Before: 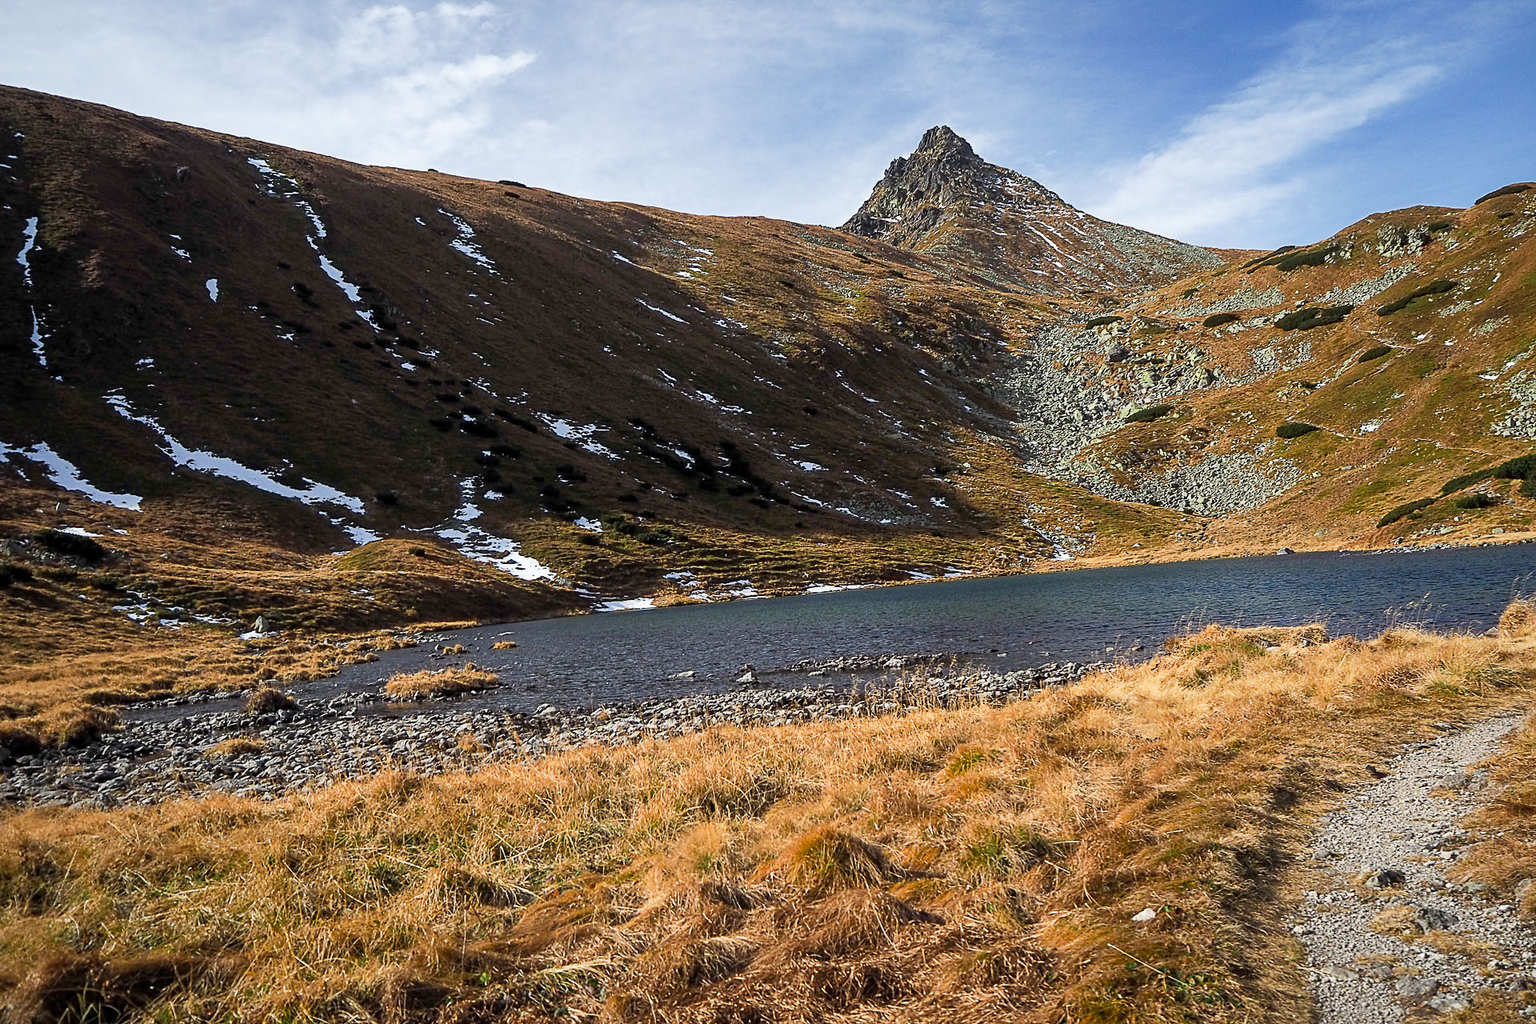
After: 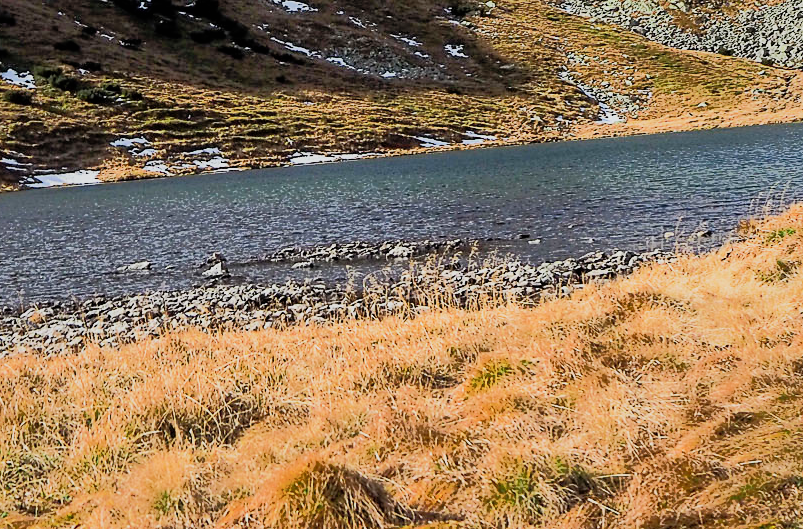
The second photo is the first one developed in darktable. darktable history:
tone curve: curves: ch0 [(0, 0) (0.003, 0.003) (0.011, 0.011) (0.025, 0.024) (0.044, 0.043) (0.069, 0.067) (0.1, 0.096) (0.136, 0.131) (0.177, 0.171) (0.224, 0.216) (0.277, 0.267) (0.335, 0.323) (0.399, 0.384) (0.468, 0.451) (0.543, 0.678) (0.623, 0.734) (0.709, 0.795) (0.801, 0.859) (0.898, 0.928) (1, 1)], color space Lab, independent channels, preserve colors none
filmic rgb: black relative exposure -7.65 EV, white relative exposure 4.56 EV, hardness 3.61
exposure: black level correction 0, exposure 0.499 EV, compensate highlight preservation false
crop: left 37.432%, top 45.137%, right 20.726%, bottom 13.532%
shadows and highlights: on, module defaults
color correction: highlights a* -0.324, highlights b* -0.102
